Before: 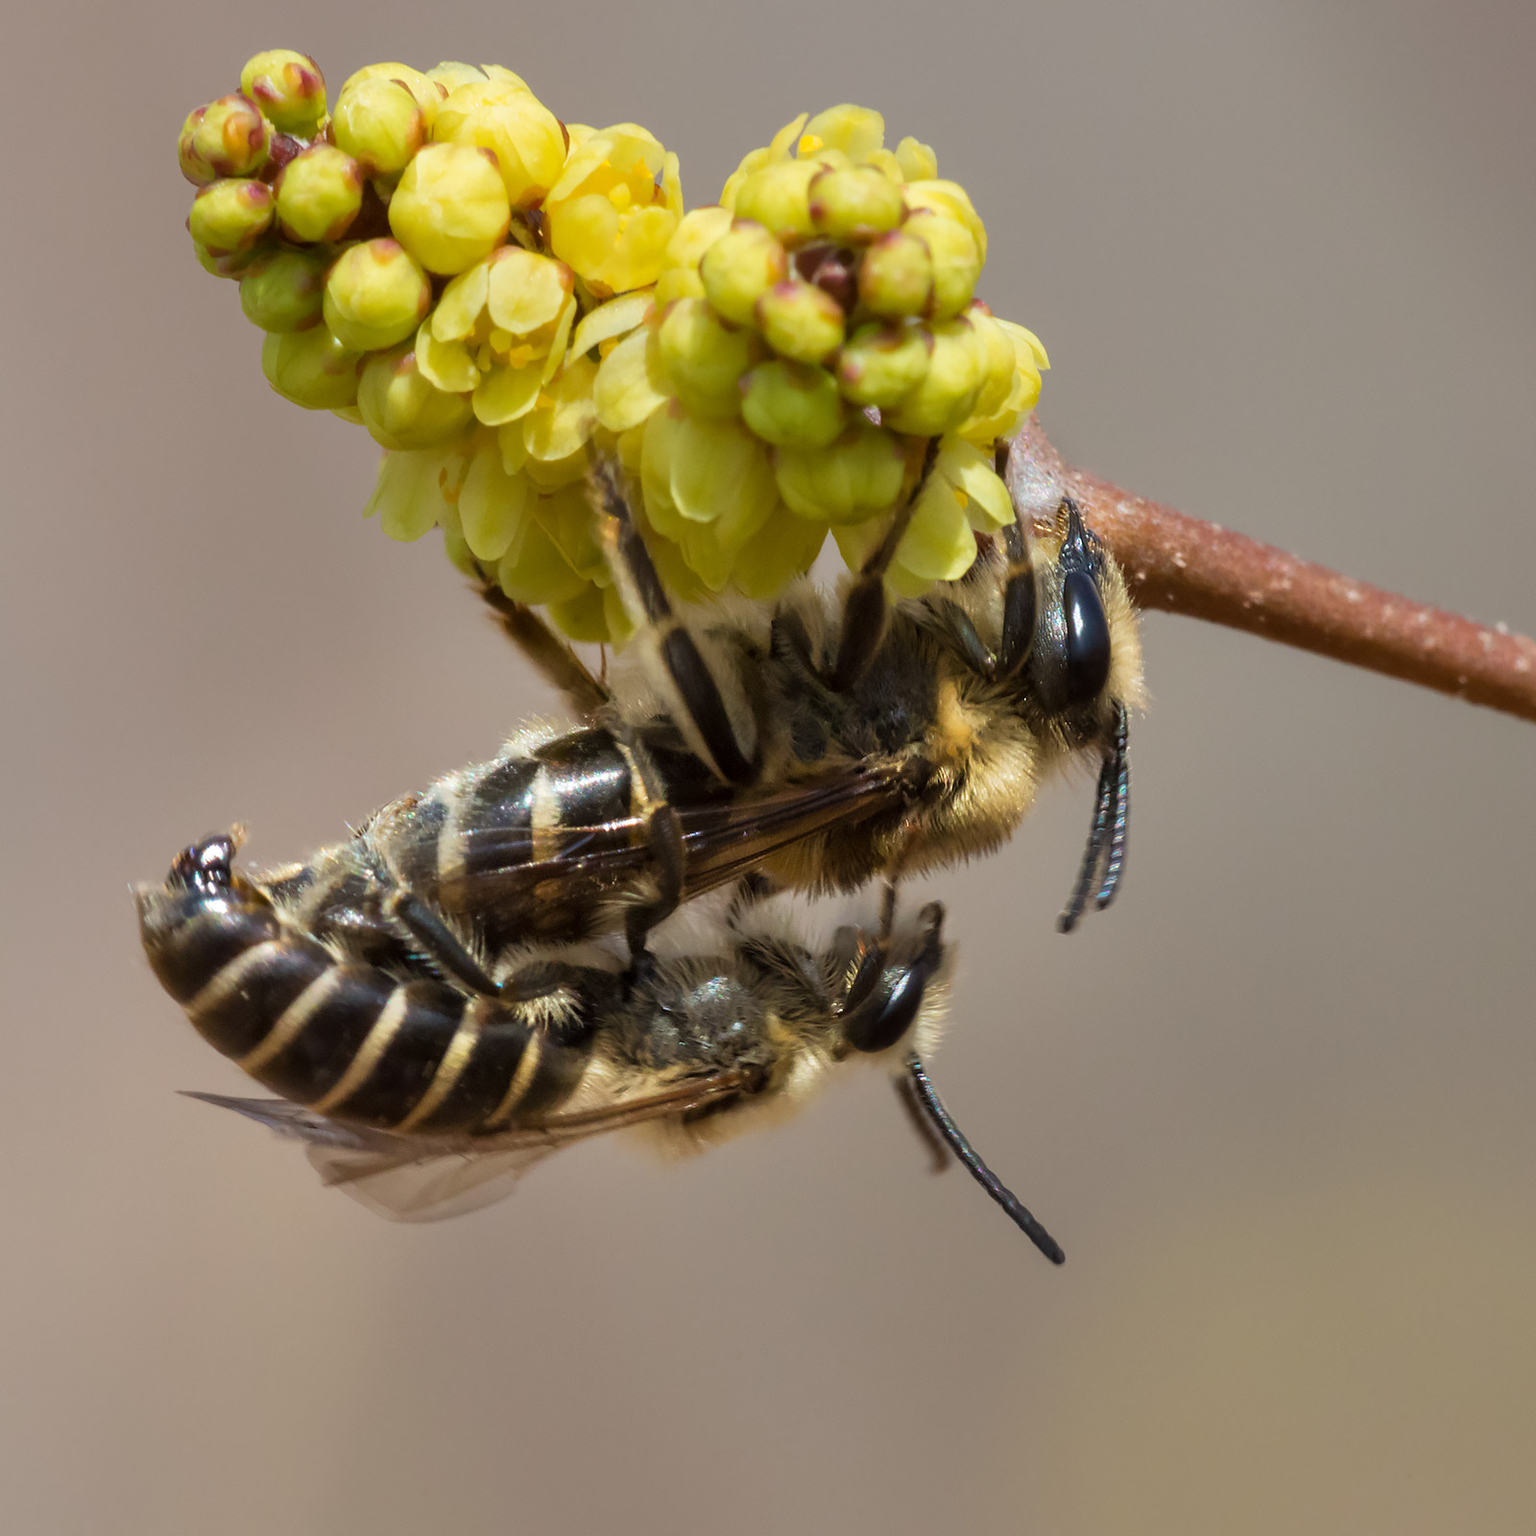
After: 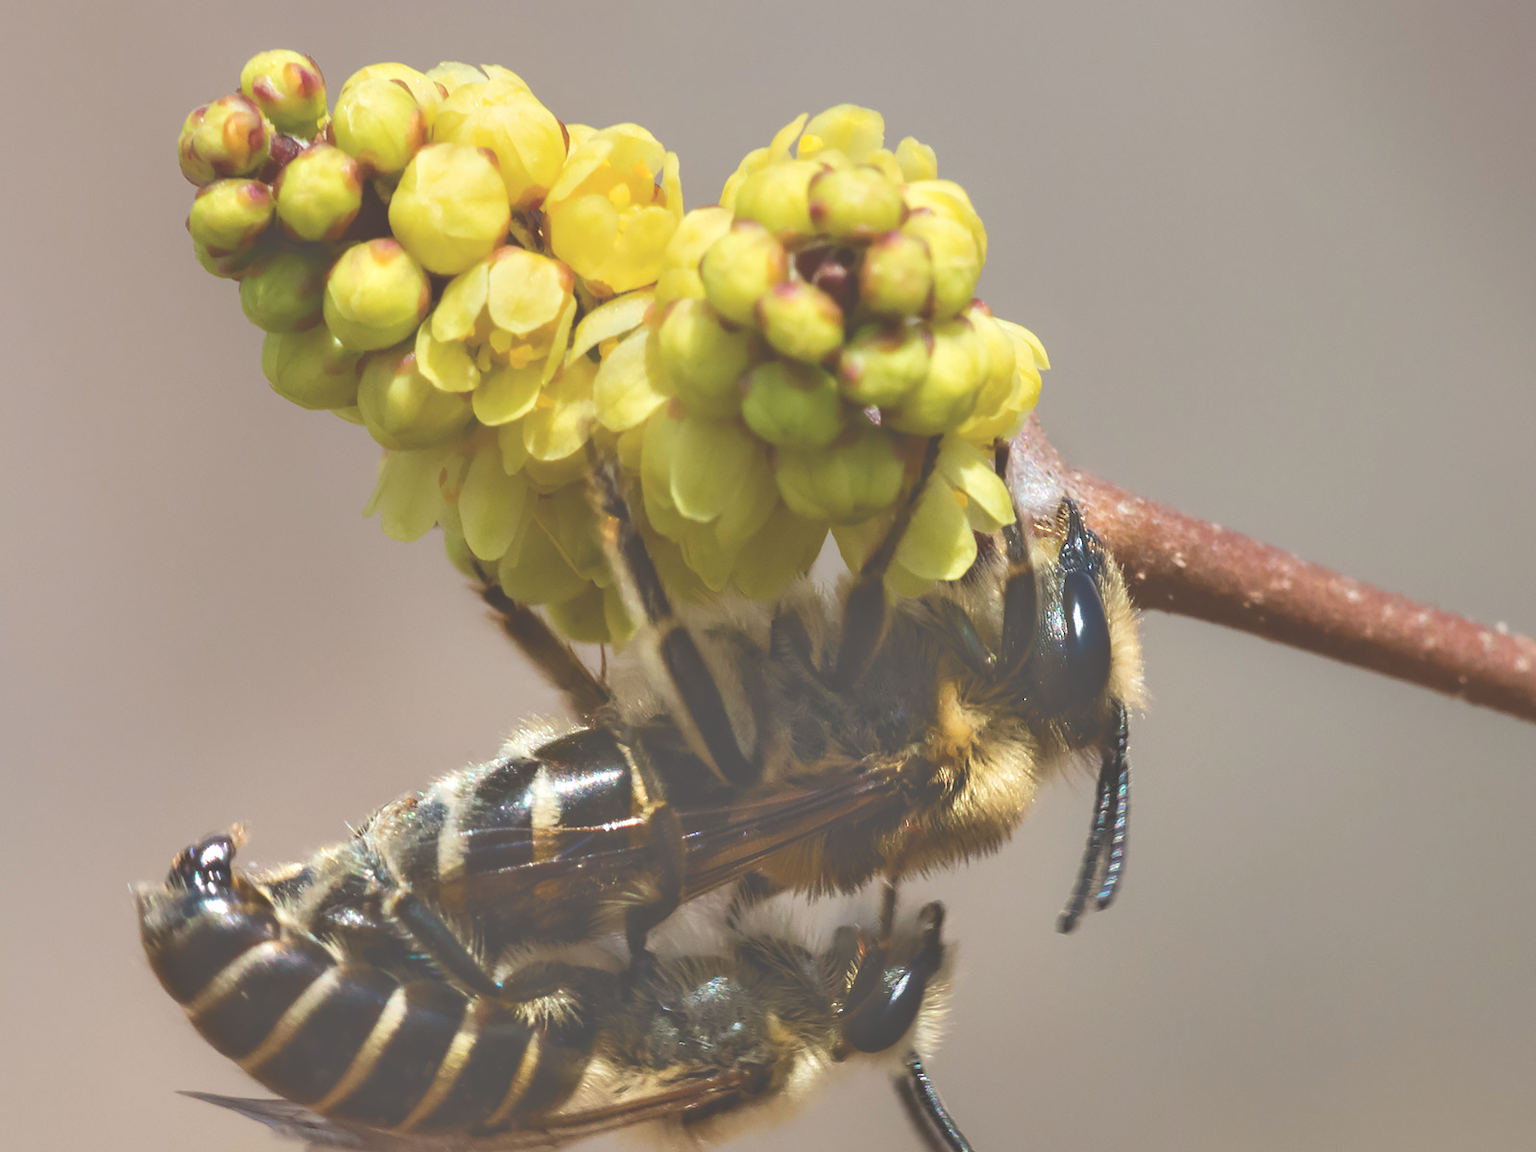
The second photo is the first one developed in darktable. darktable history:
crop: bottom 24.988%
tone equalizer: -8 EV -0.528 EV, -7 EV -0.319 EV, -6 EV -0.083 EV, -5 EV 0.413 EV, -4 EV 0.985 EV, -3 EV 0.791 EV, -2 EV -0.01 EV, -1 EV 0.14 EV, +0 EV -0.012 EV, smoothing 1
exposure: black level correction -0.041, exposure 0.064 EV, compensate highlight preservation false
